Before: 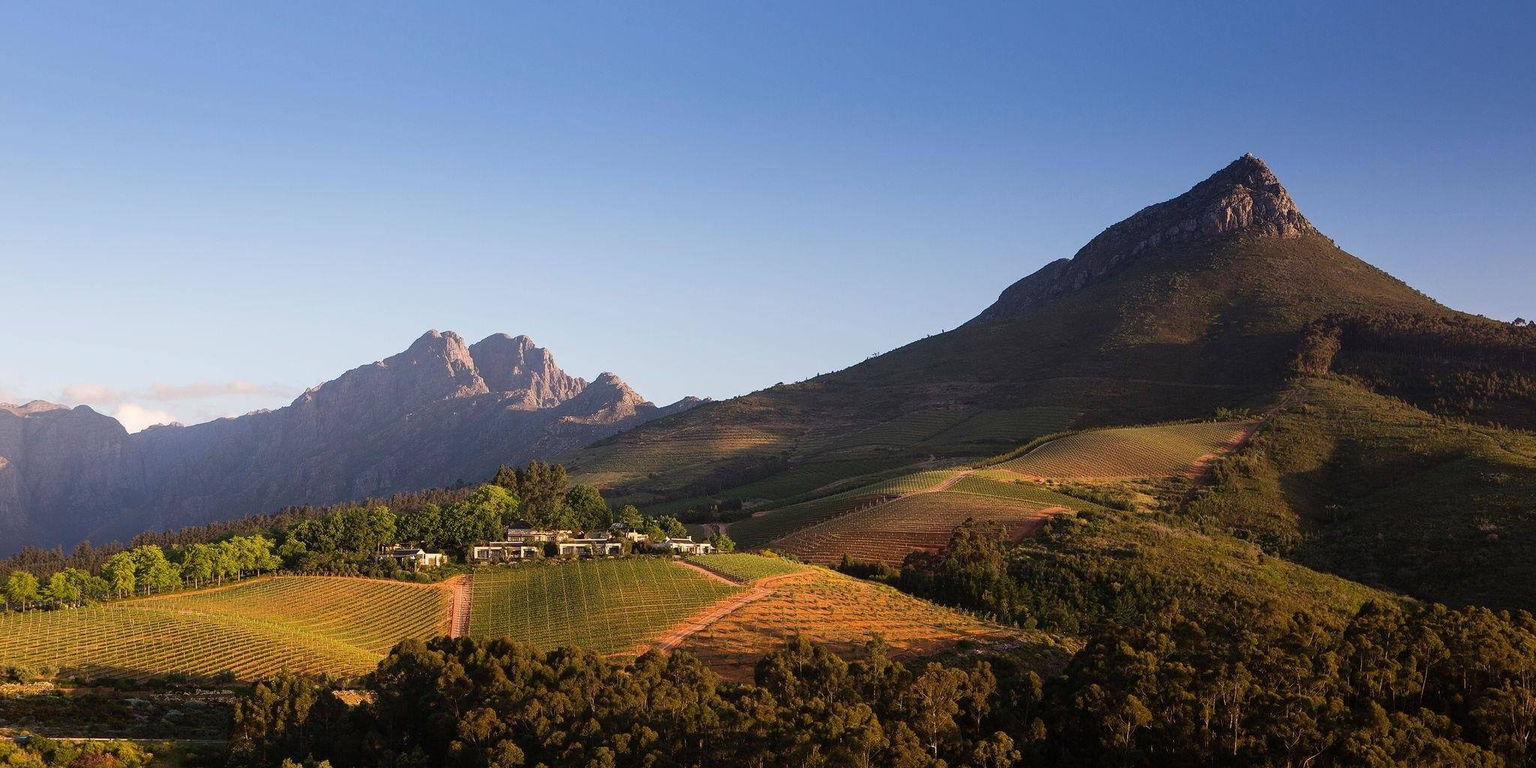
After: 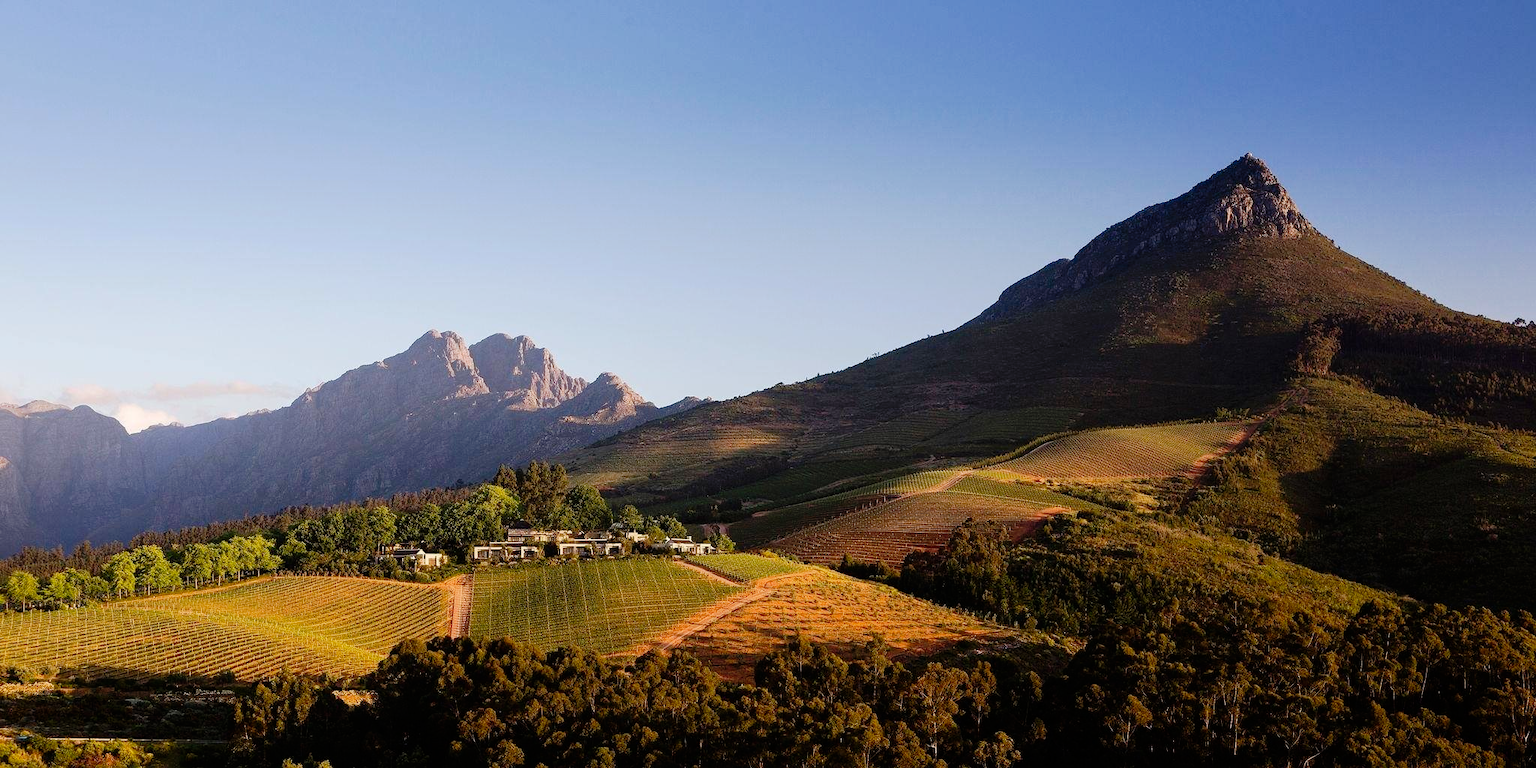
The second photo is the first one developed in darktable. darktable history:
tone curve: curves: ch0 [(0.003, 0) (0.066, 0.017) (0.163, 0.09) (0.264, 0.238) (0.395, 0.421) (0.517, 0.56) (0.688, 0.743) (0.791, 0.814) (1, 1)]; ch1 [(0, 0) (0.164, 0.115) (0.337, 0.332) (0.39, 0.398) (0.464, 0.461) (0.501, 0.5) (0.507, 0.503) (0.534, 0.537) (0.577, 0.59) (0.652, 0.681) (0.733, 0.749) (0.811, 0.796) (1, 1)]; ch2 [(0, 0) (0.337, 0.382) (0.464, 0.476) (0.501, 0.502) (0.527, 0.54) (0.551, 0.565) (0.6, 0.59) (0.687, 0.675) (1, 1)], preserve colors none
